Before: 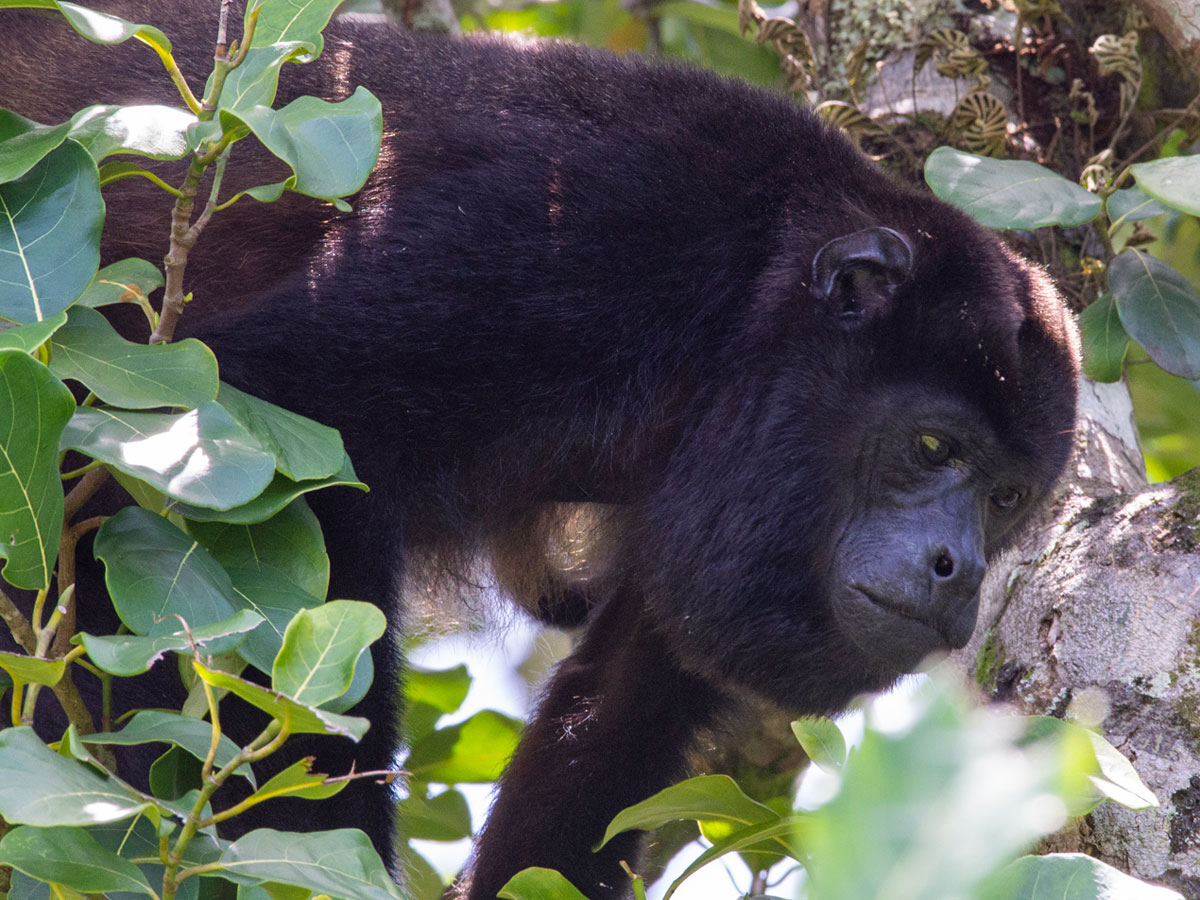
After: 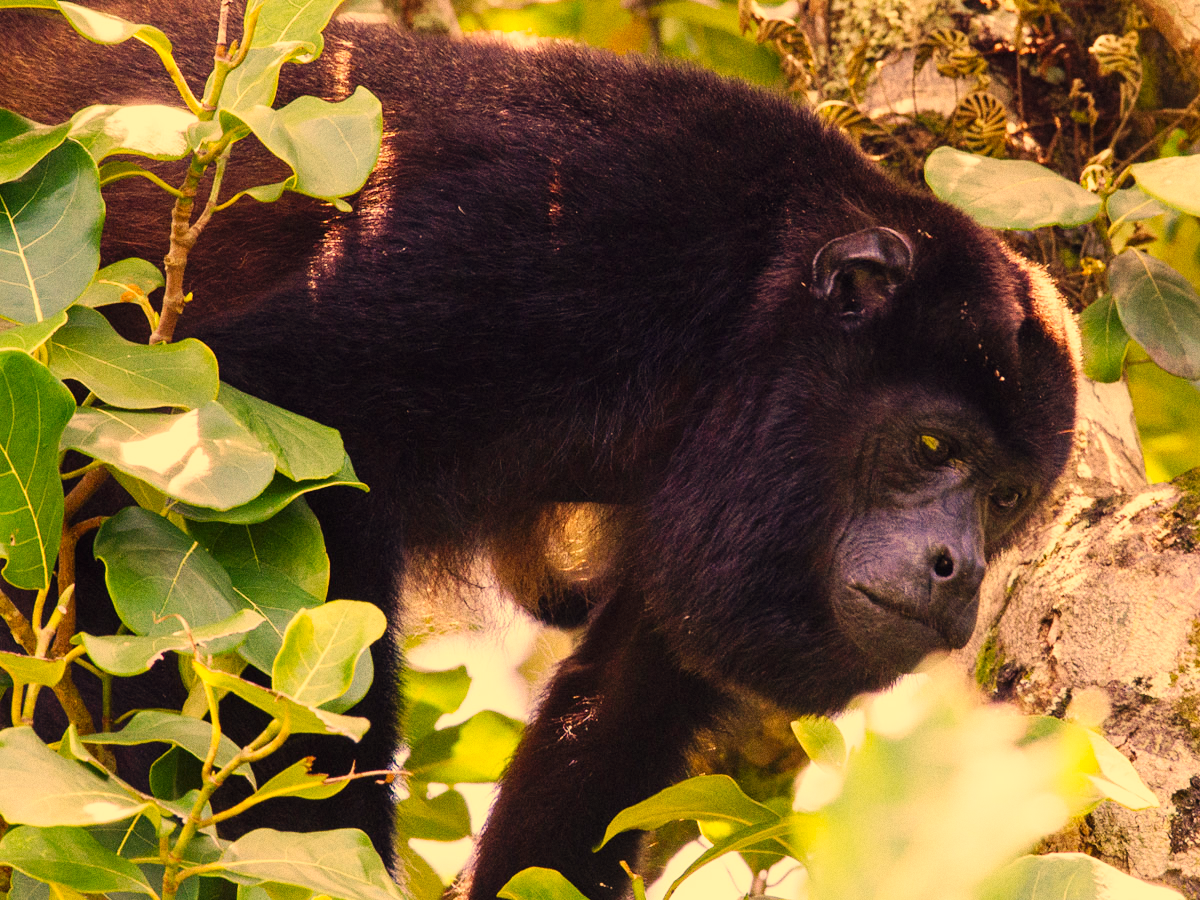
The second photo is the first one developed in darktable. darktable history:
color correction: highlights a* 15, highlights b* 31.55
white balance: red 1.138, green 0.996, blue 0.812
base curve: curves: ch0 [(0, 0) (0.032, 0.025) (0.121, 0.166) (0.206, 0.329) (0.605, 0.79) (1, 1)], preserve colors none
grain: on, module defaults
